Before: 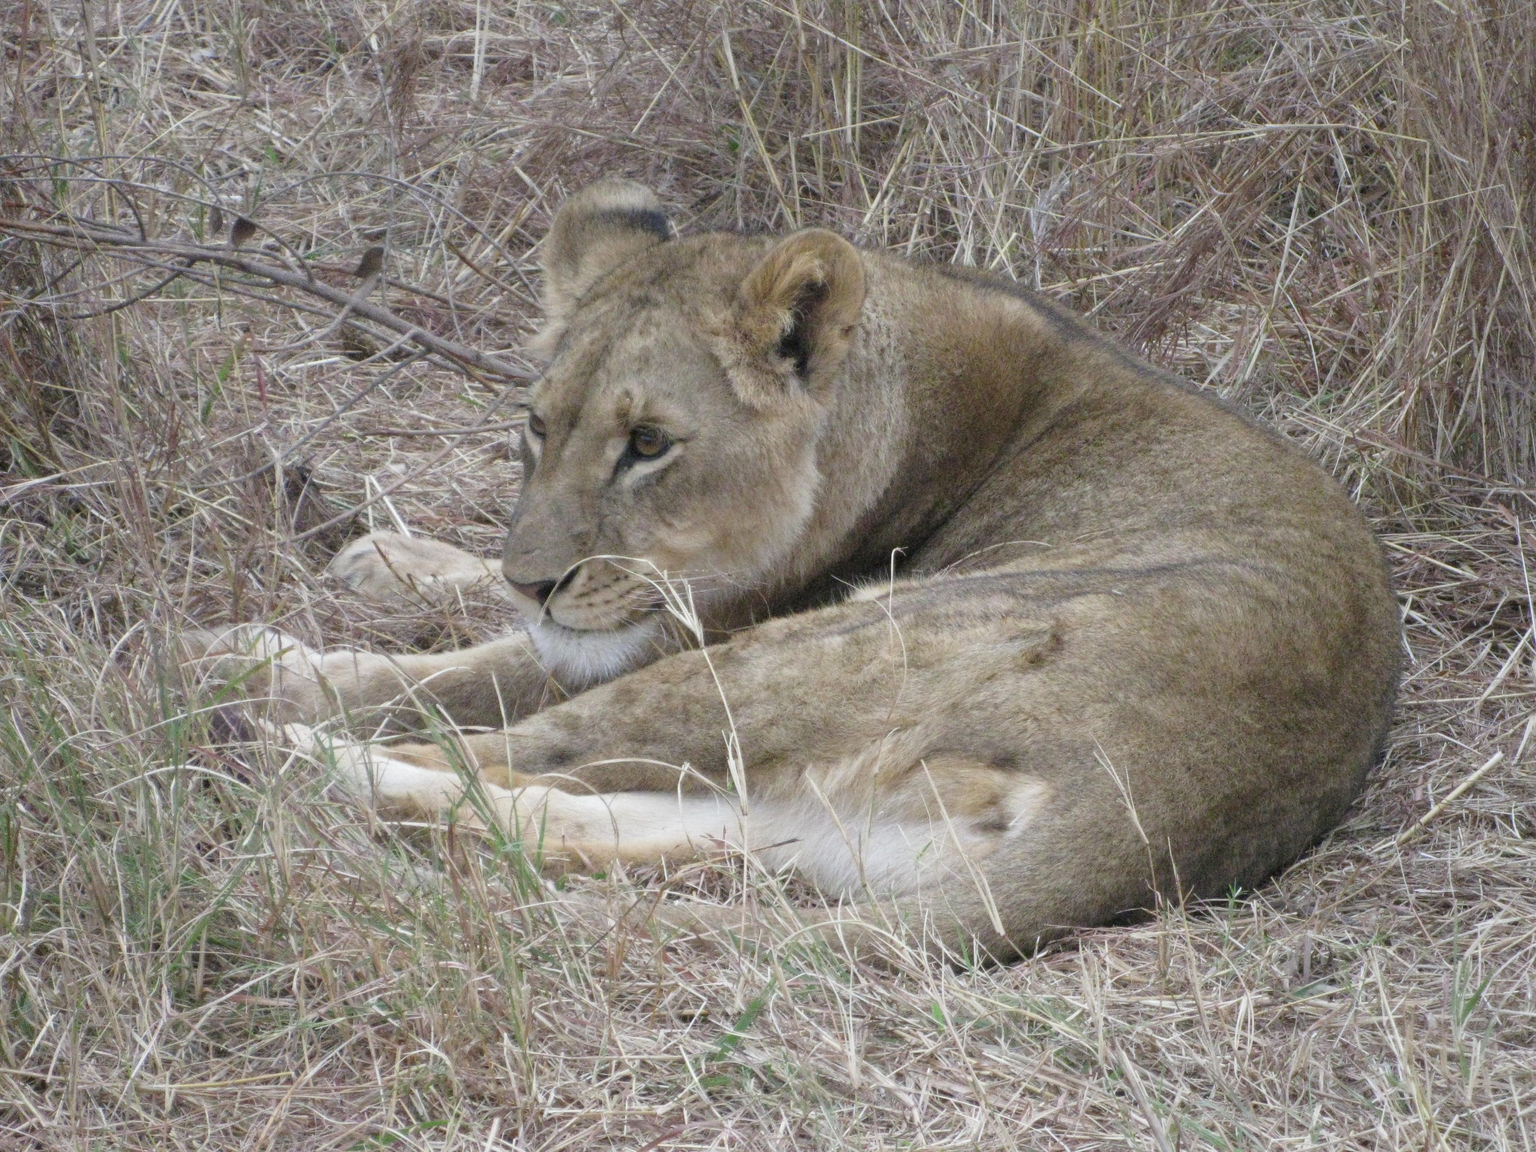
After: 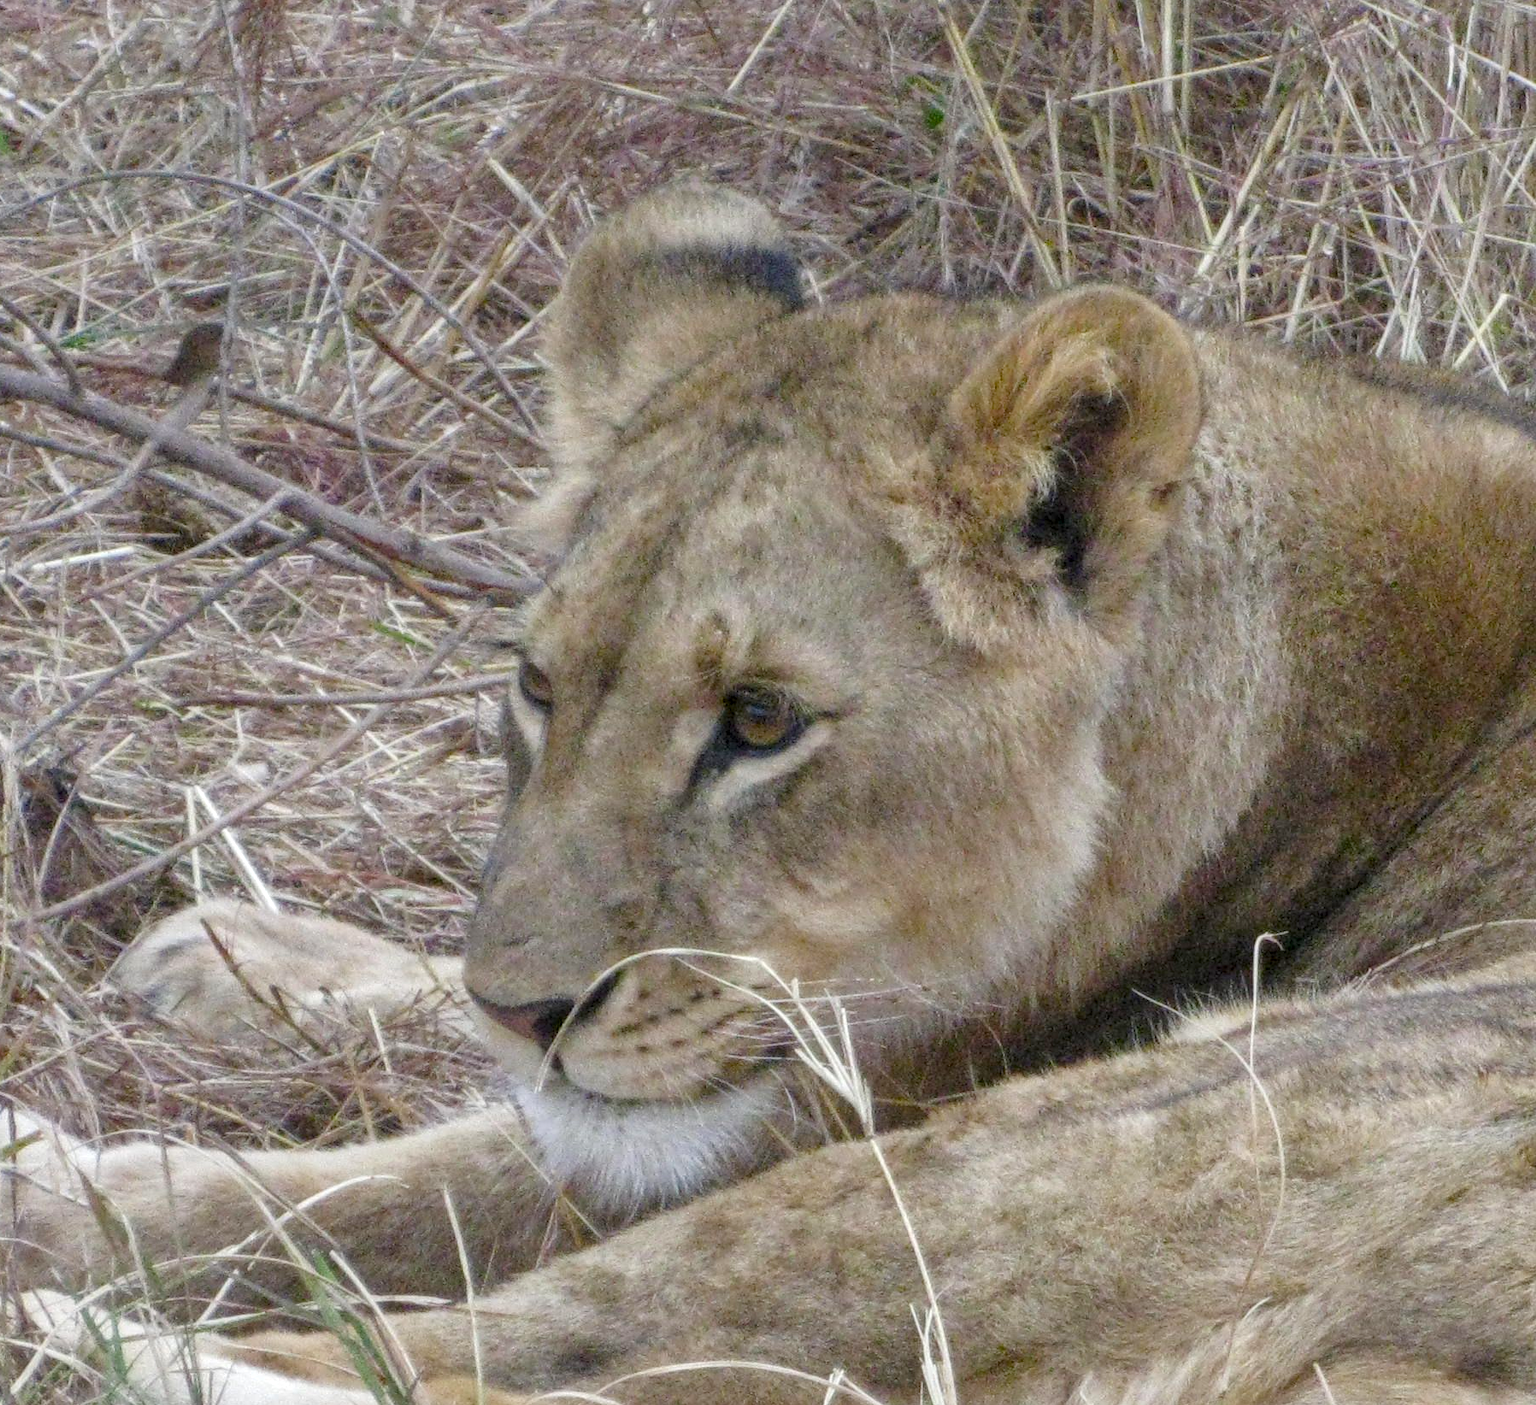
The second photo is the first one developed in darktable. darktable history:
local contrast: on, module defaults
crop: left 17.835%, top 7.675%, right 32.881%, bottom 32.213%
shadows and highlights: white point adjustment 1, soften with gaussian
color balance rgb: perceptual saturation grading › global saturation 35%, perceptual saturation grading › highlights -30%, perceptual saturation grading › shadows 35%, perceptual brilliance grading › global brilliance 3%, perceptual brilliance grading › highlights -3%, perceptual brilliance grading › shadows 3%
